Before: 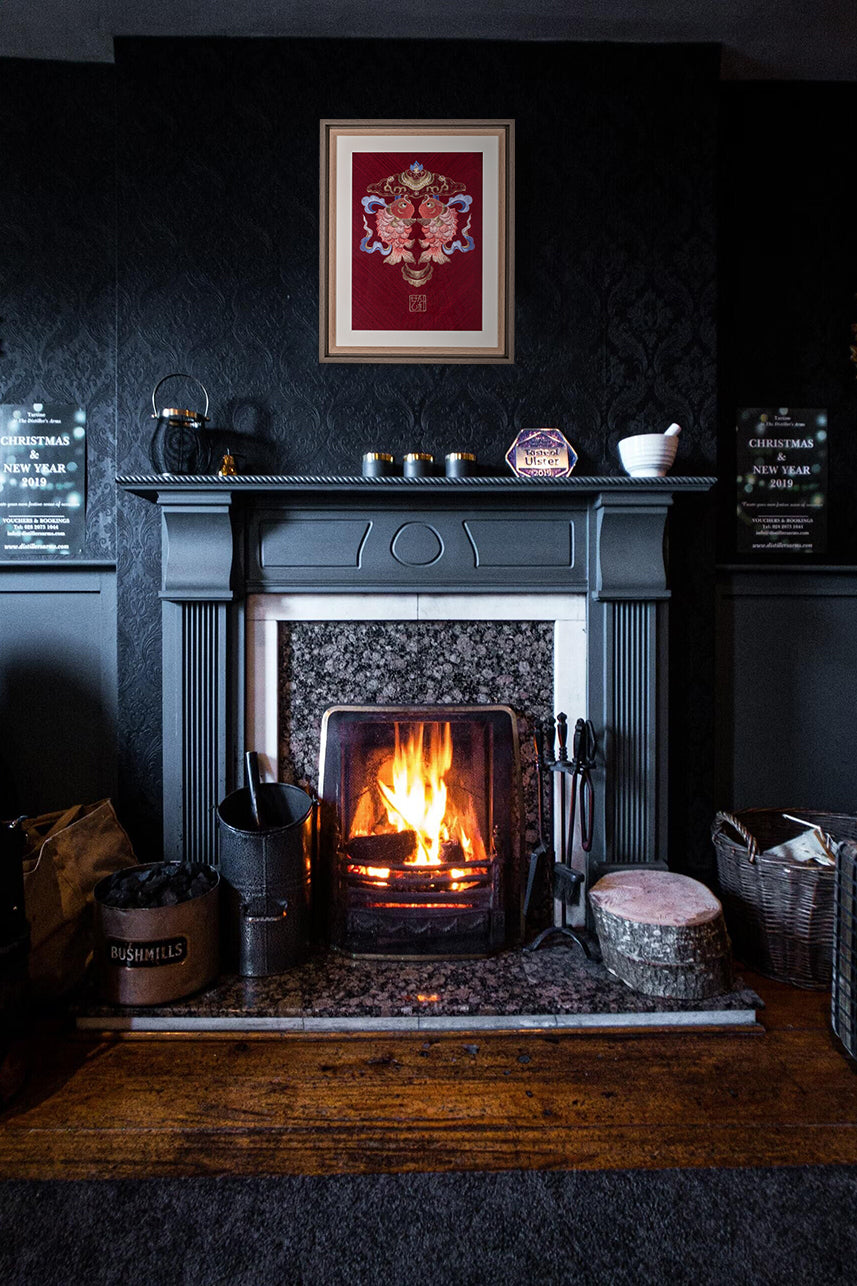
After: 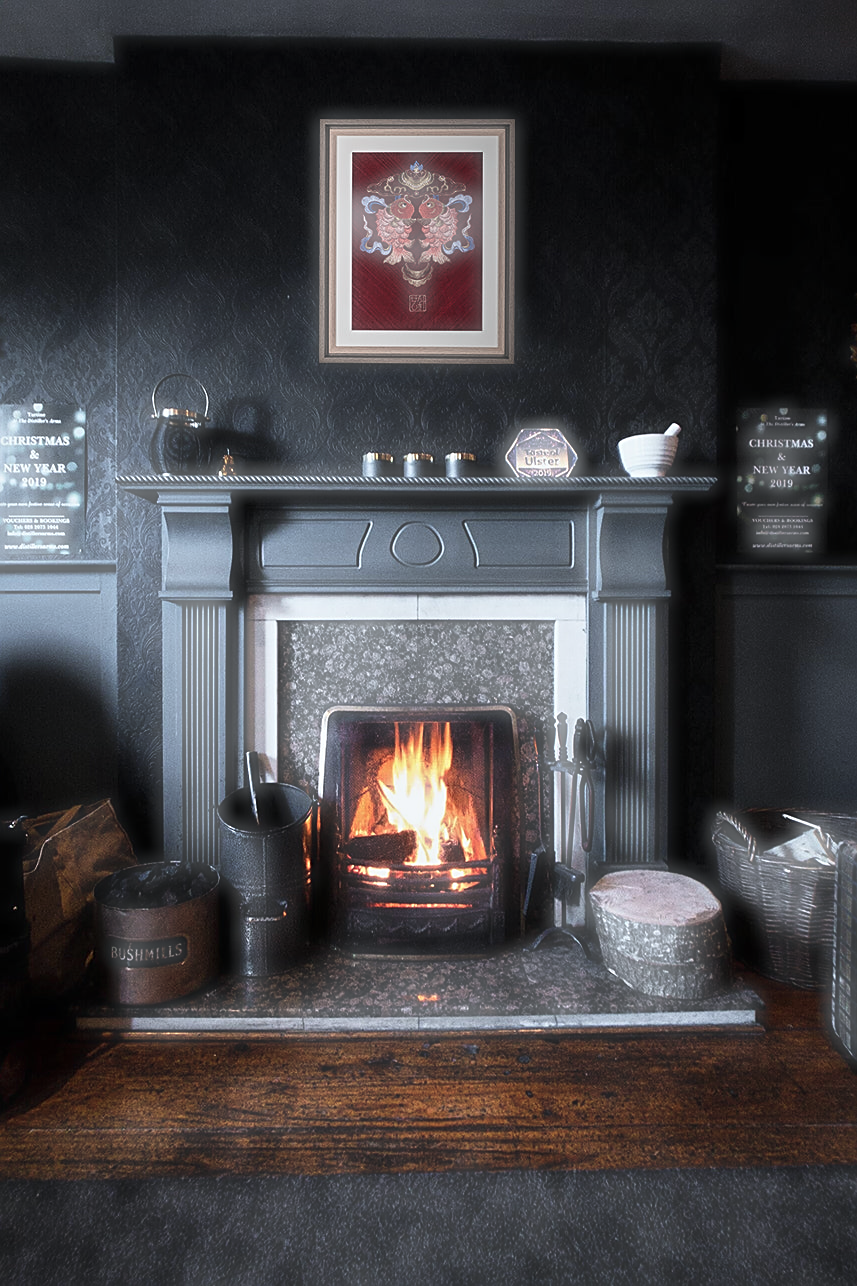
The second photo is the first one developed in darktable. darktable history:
sharpen: on, module defaults
haze removal: strength -0.9, distance 0.225, compatibility mode true, adaptive false
